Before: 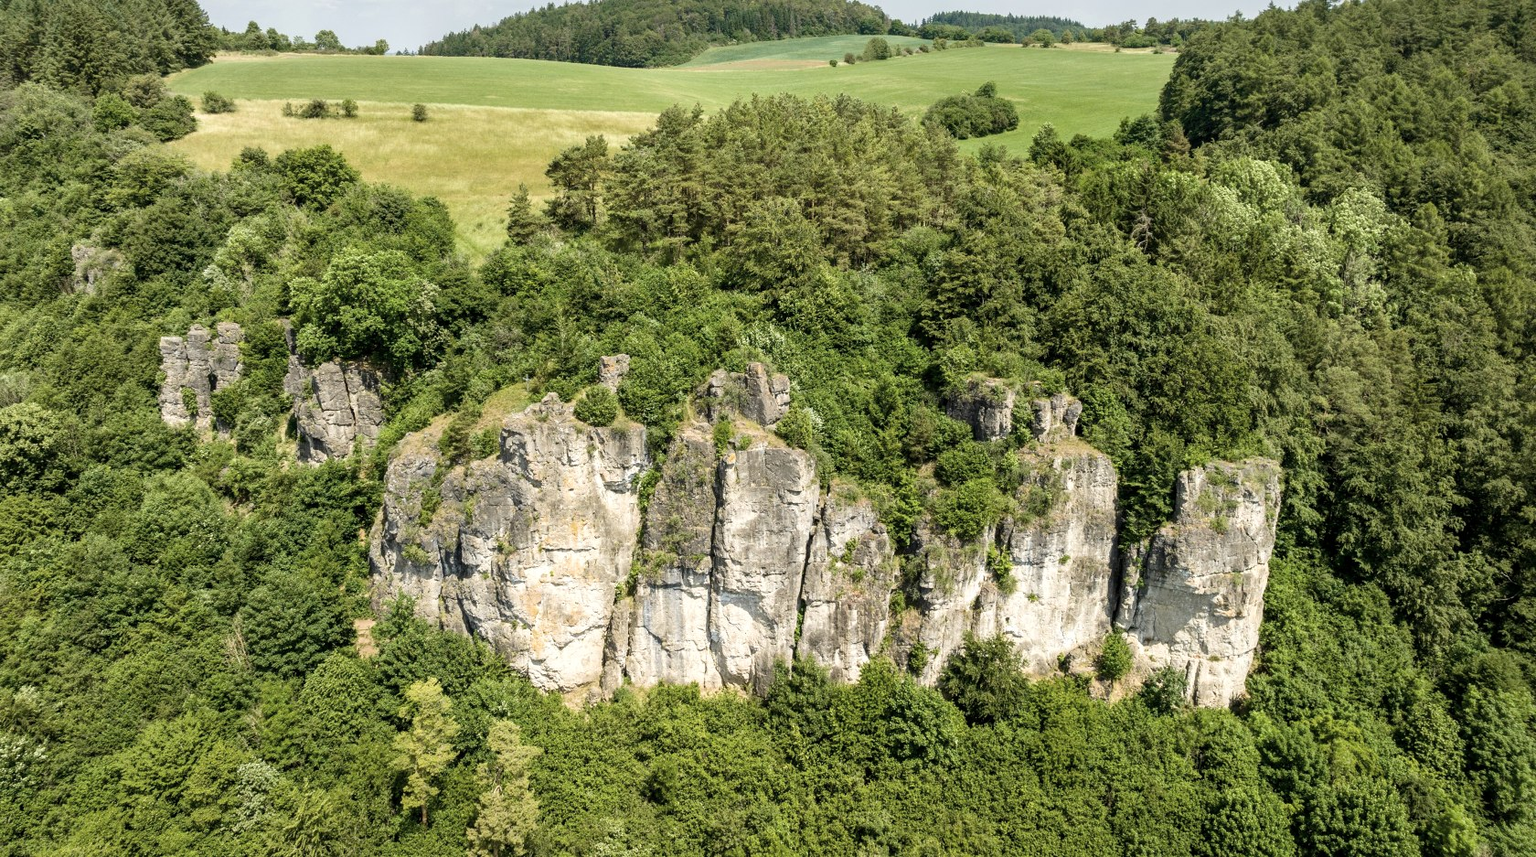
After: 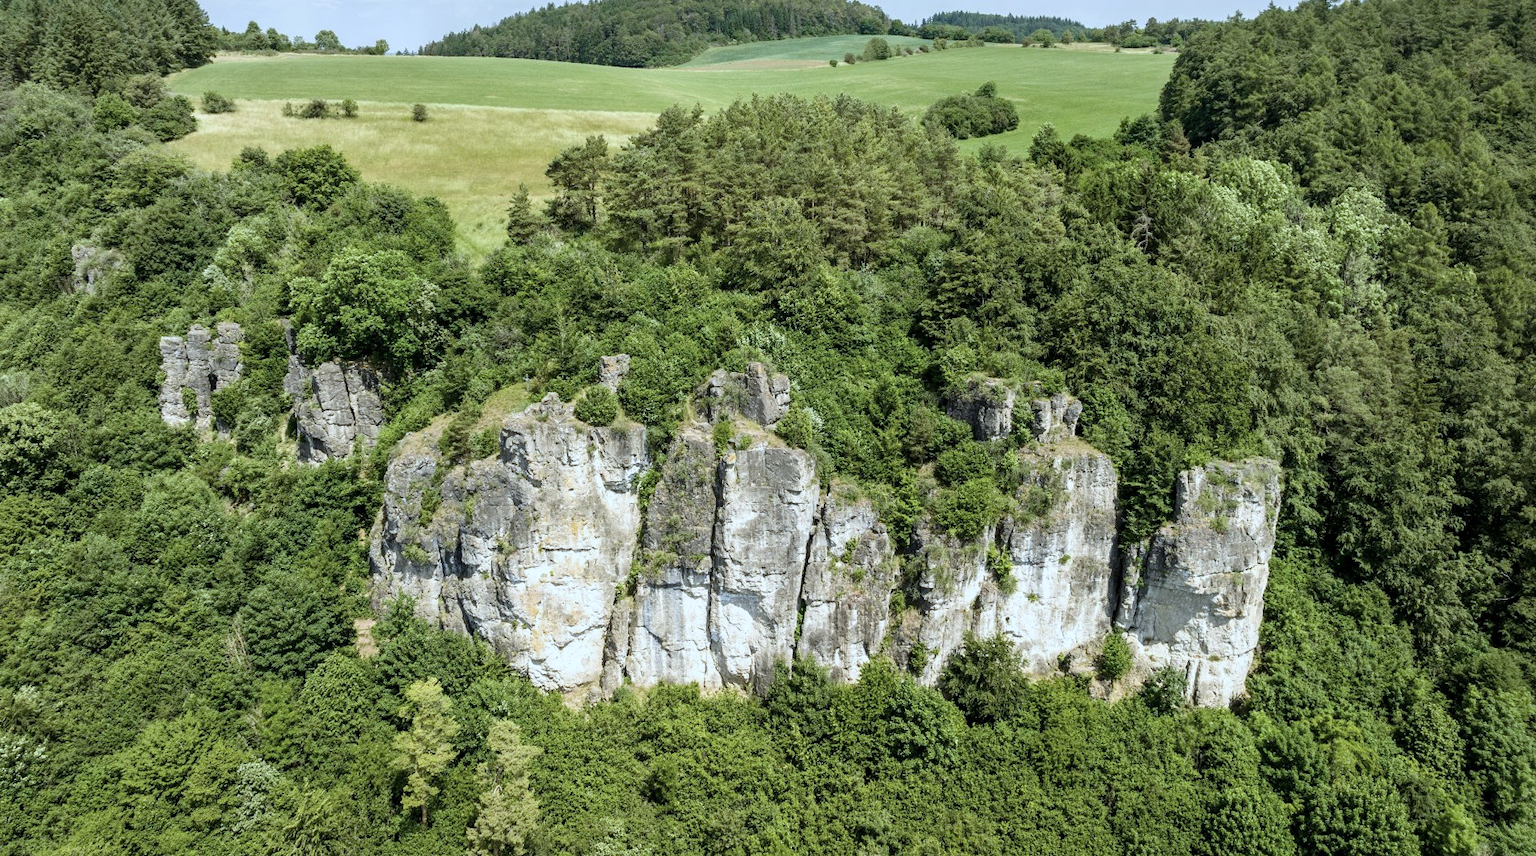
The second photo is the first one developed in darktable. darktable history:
white balance: red 0.924, blue 1.095
exposure: exposure -0.041 EV, compensate highlight preservation false
color zones: curves: ch1 [(0, 0.469) (0.01, 0.469) (0.12, 0.446) (0.248, 0.469) (0.5, 0.5) (0.748, 0.5) (0.99, 0.469) (1, 0.469)]
